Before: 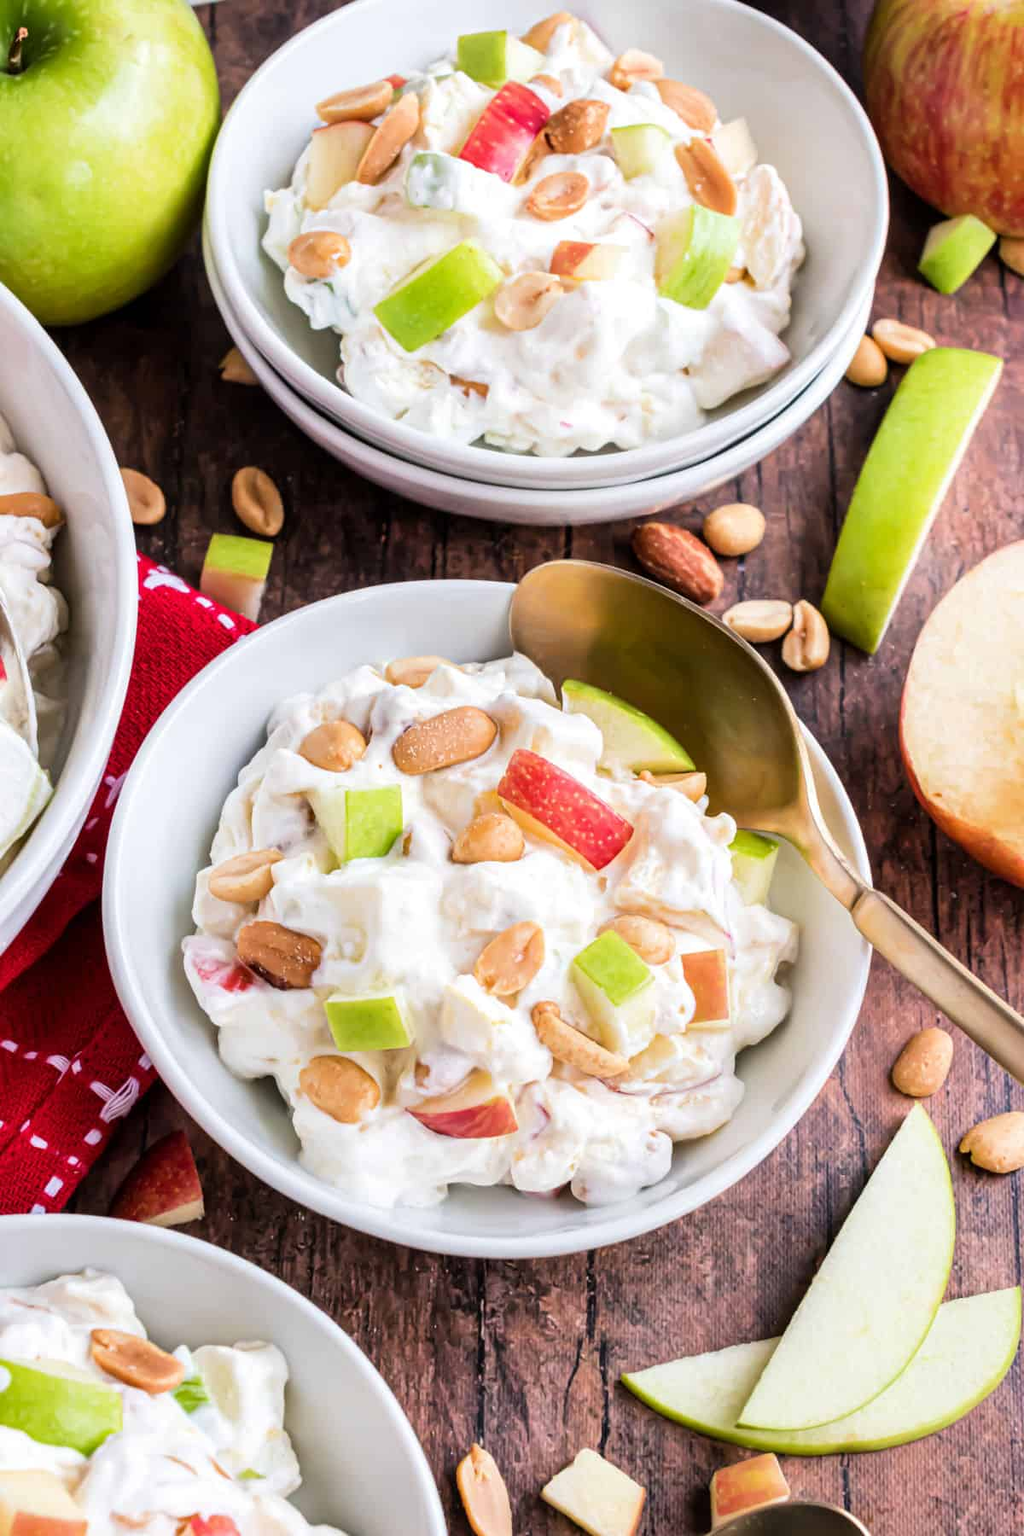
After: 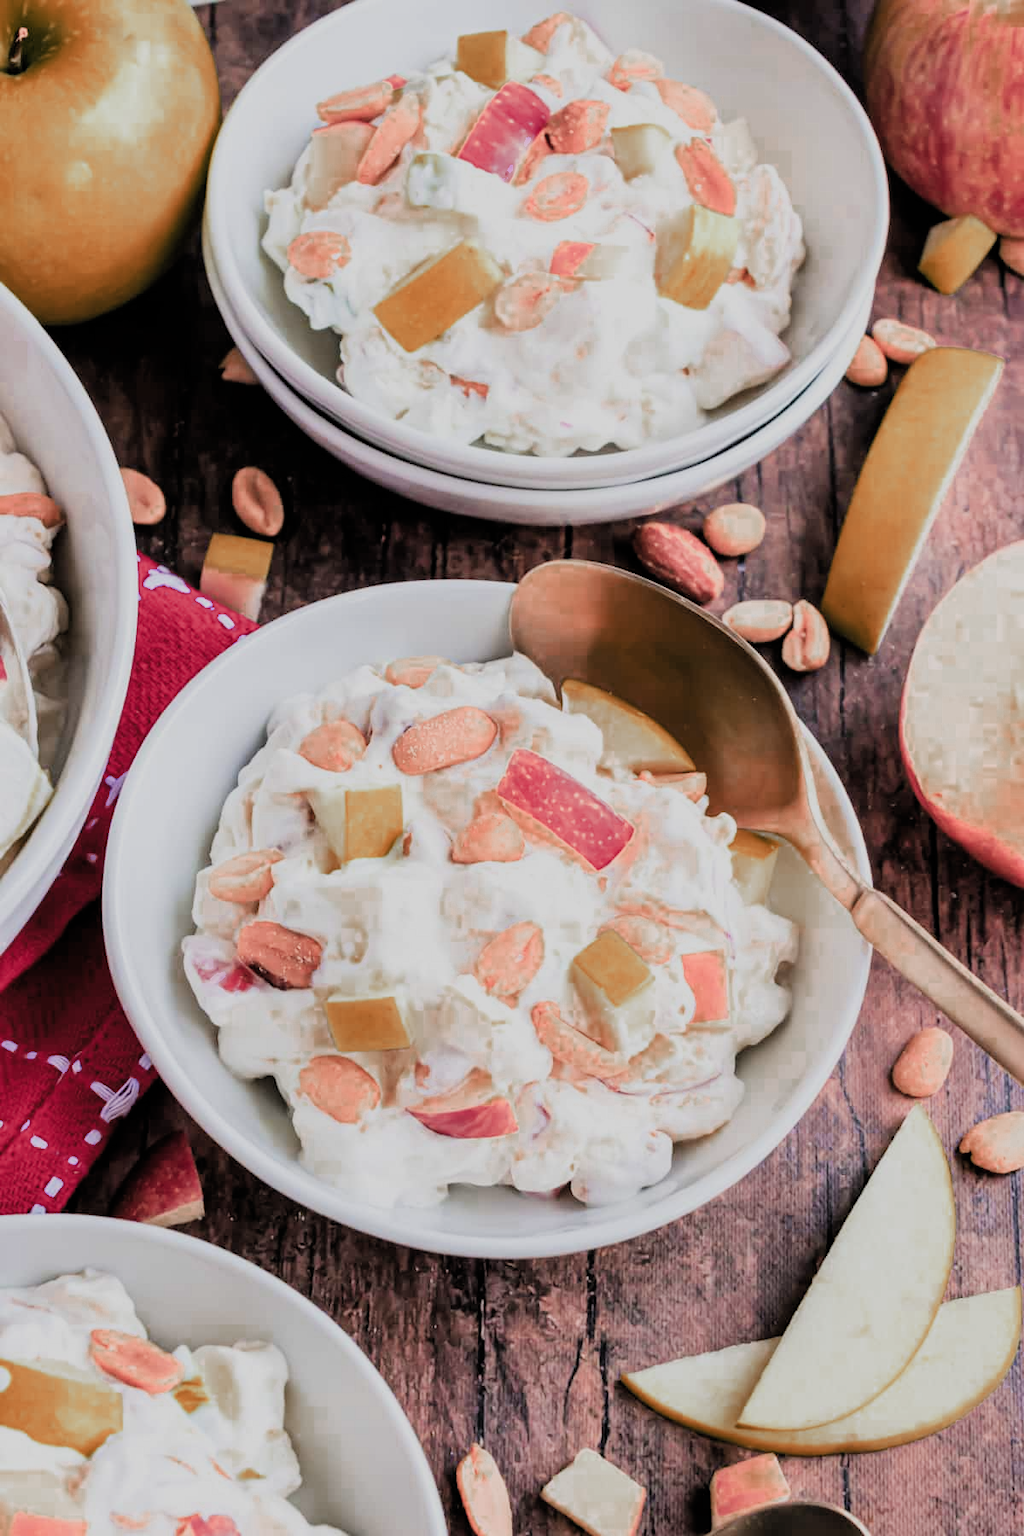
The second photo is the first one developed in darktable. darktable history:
filmic rgb: black relative exposure -7.65 EV, white relative exposure 4.56 EV, hardness 3.61, color science v4 (2020)
contrast brightness saturation: saturation -0.06
color zones: curves: ch0 [(0.006, 0.385) (0.143, 0.563) (0.243, 0.321) (0.352, 0.464) (0.516, 0.456) (0.625, 0.5) (0.75, 0.5) (0.875, 0.5)]; ch1 [(0, 0.5) (0.134, 0.504) (0.246, 0.463) (0.421, 0.515) (0.5, 0.56) (0.625, 0.5) (0.75, 0.5) (0.875, 0.5)]; ch2 [(0, 0.5) (0.131, 0.426) (0.307, 0.289) (0.38, 0.188) (0.513, 0.216) (0.625, 0.548) (0.75, 0.468) (0.838, 0.396) (0.971, 0.311)]
